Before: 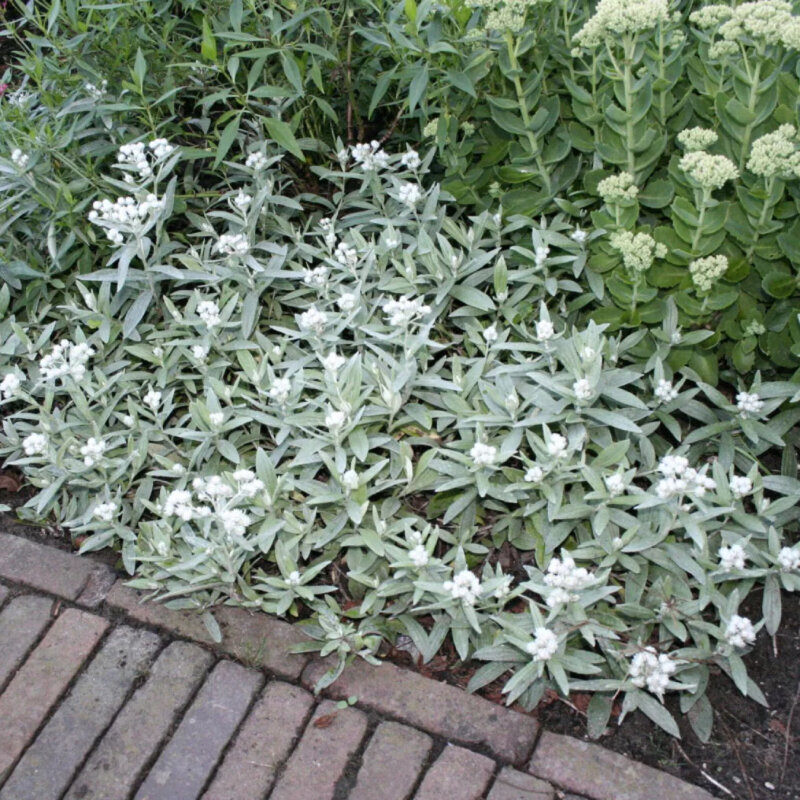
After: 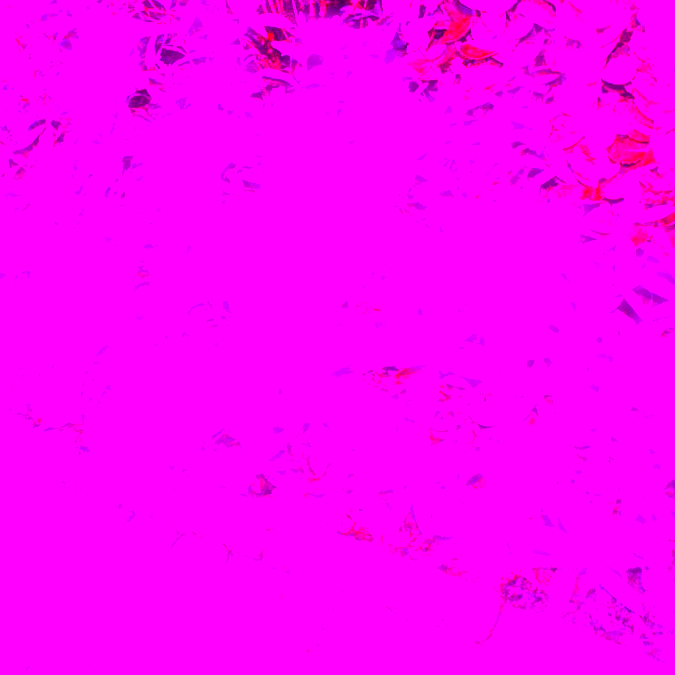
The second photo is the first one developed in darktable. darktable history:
white balance: red 8, blue 8
crop and rotate: left 4.842%, top 15.51%, right 10.668%
haze removal: strength -0.09, adaptive false
global tonemap: drago (1, 100), detail 1
color balance: contrast 8.5%, output saturation 105%
